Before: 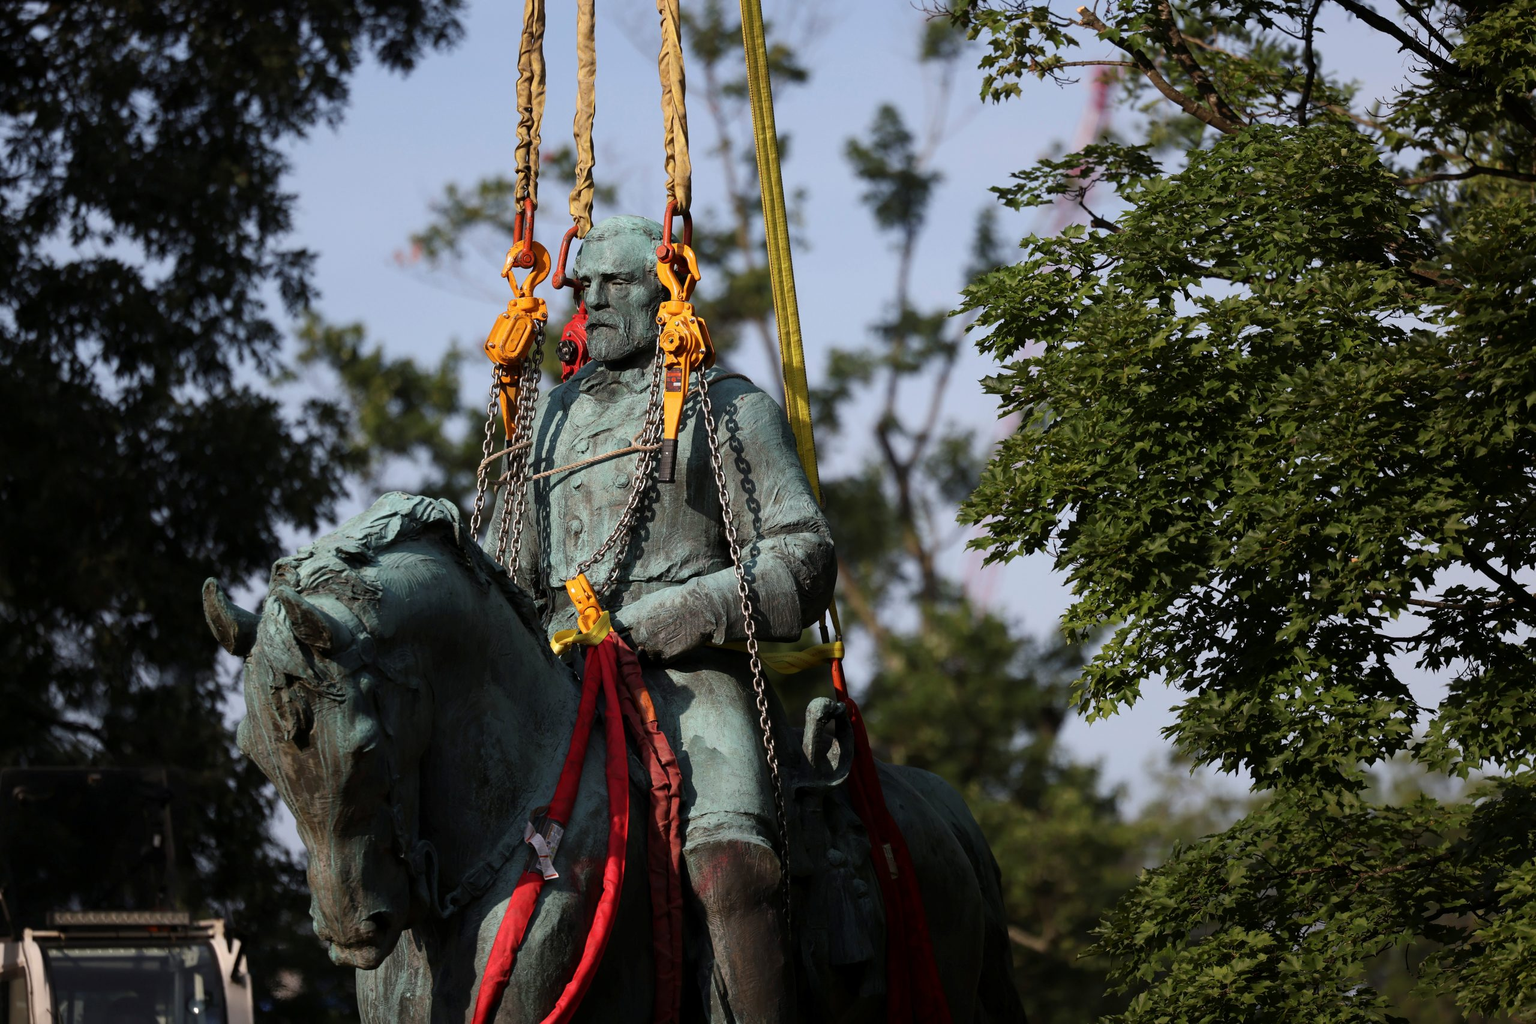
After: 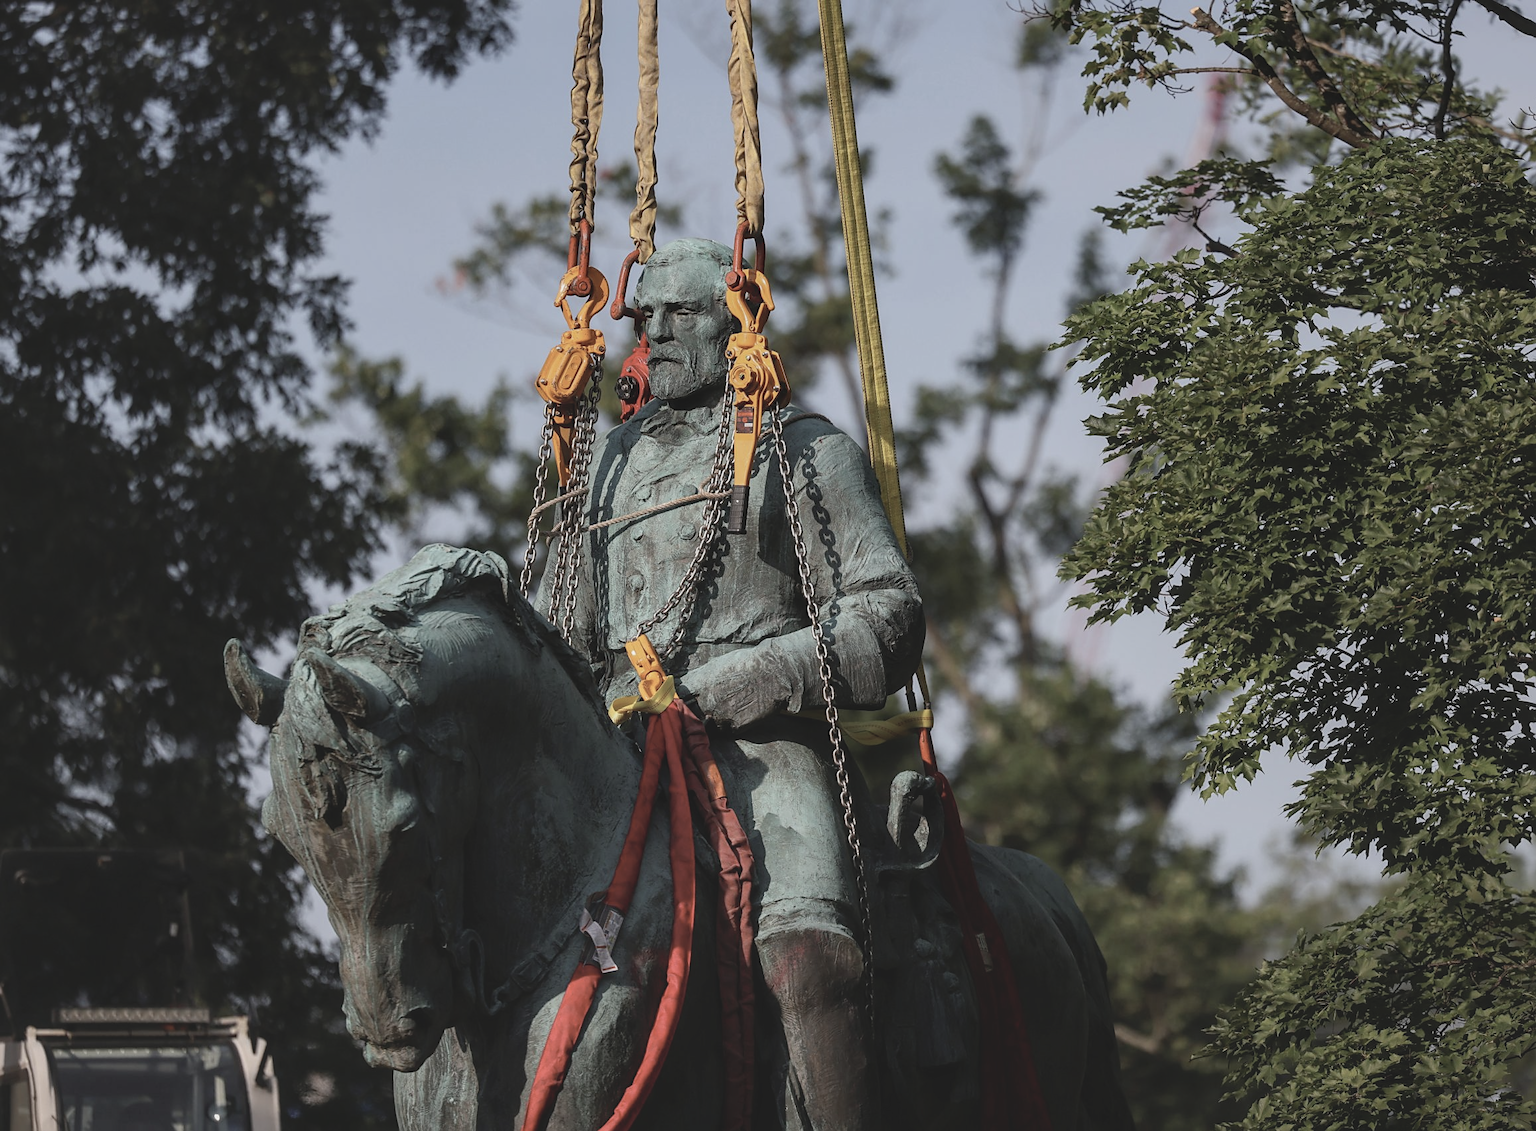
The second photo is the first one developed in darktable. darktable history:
crop: right 9.509%, bottom 0.031%
local contrast: detail 130%
contrast brightness saturation: contrast -0.26, saturation -0.43
sharpen: radius 1.864, amount 0.398, threshold 1.271
tone equalizer: on, module defaults
